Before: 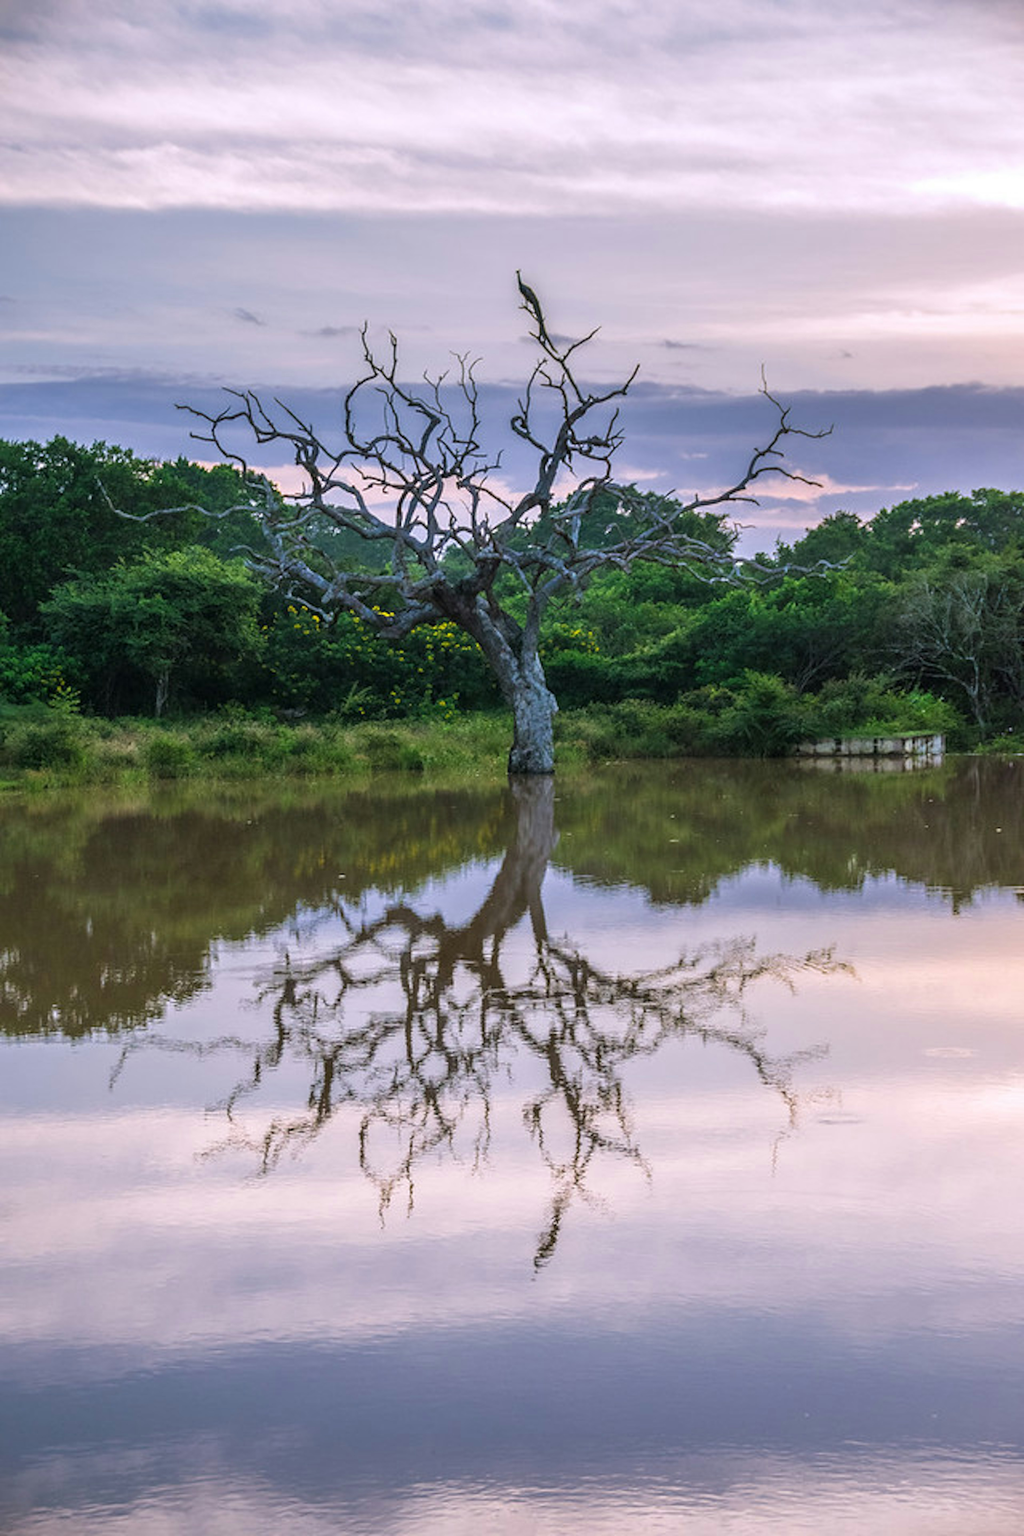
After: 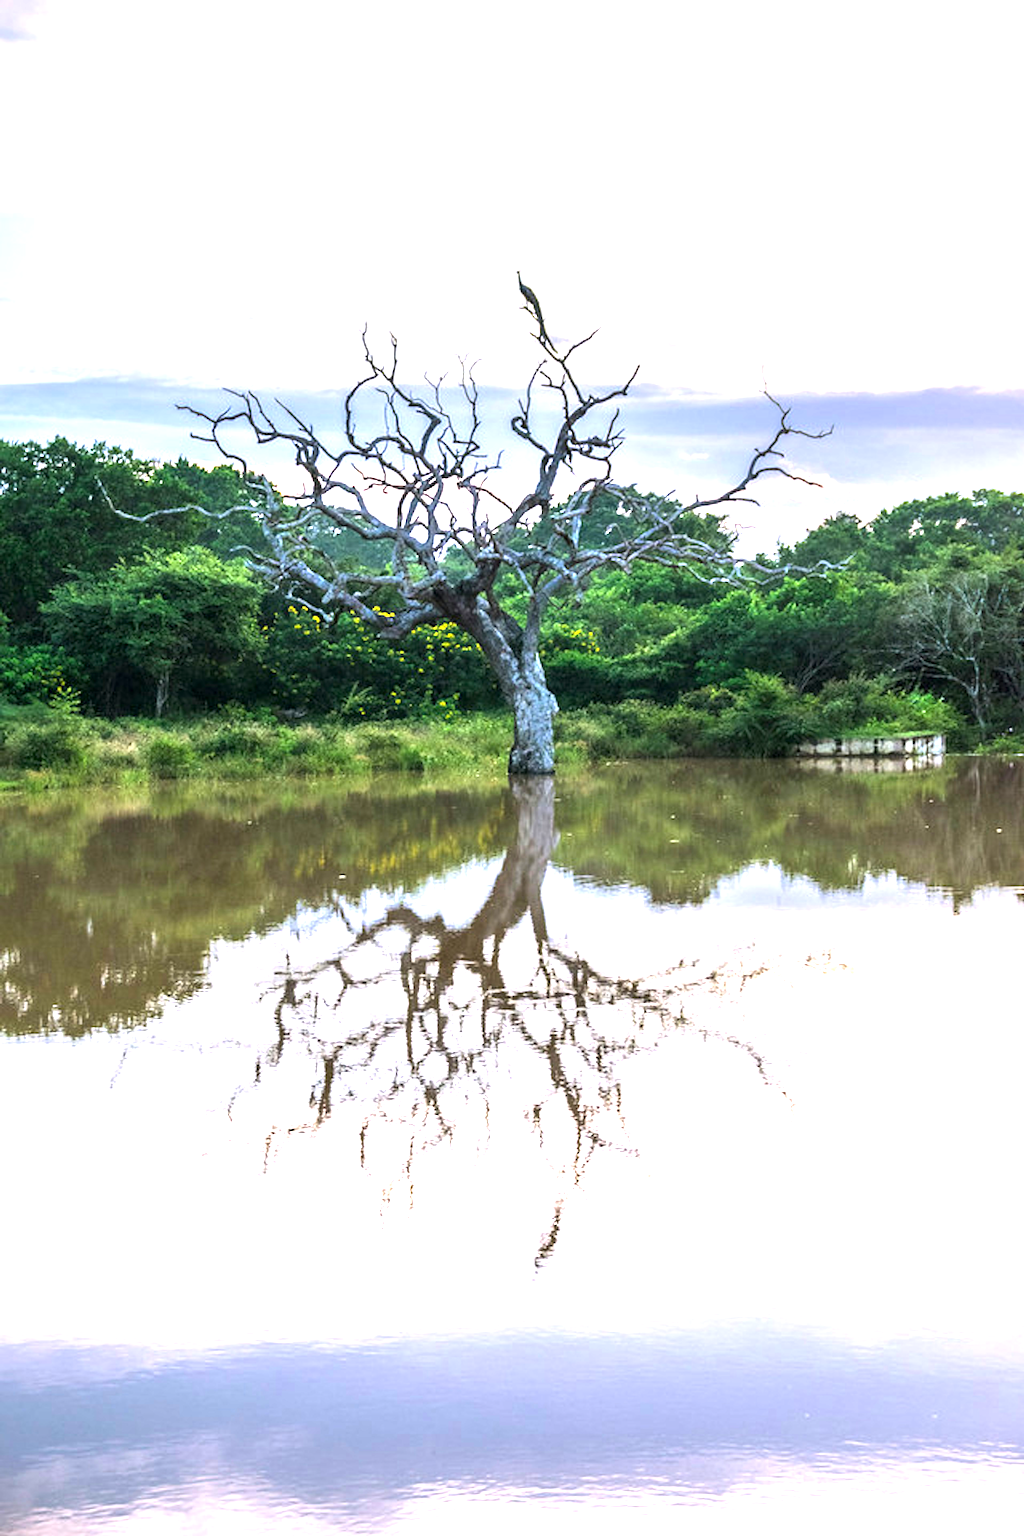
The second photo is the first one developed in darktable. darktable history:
tone equalizer: -8 EV -0.417 EV, -7 EV -0.4 EV, -6 EV -0.32 EV, -5 EV -0.241 EV, -3 EV 0.231 EV, -2 EV 0.36 EV, -1 EV 0.365 EV, +0 EV 0.4 EV, edges refinement/feathering 500, mask exposure compensation -1.57 EV, preserve details guided filter
exposure: black level correction 0.001, exposure 1.324 EV, compensate highlight preservation false
